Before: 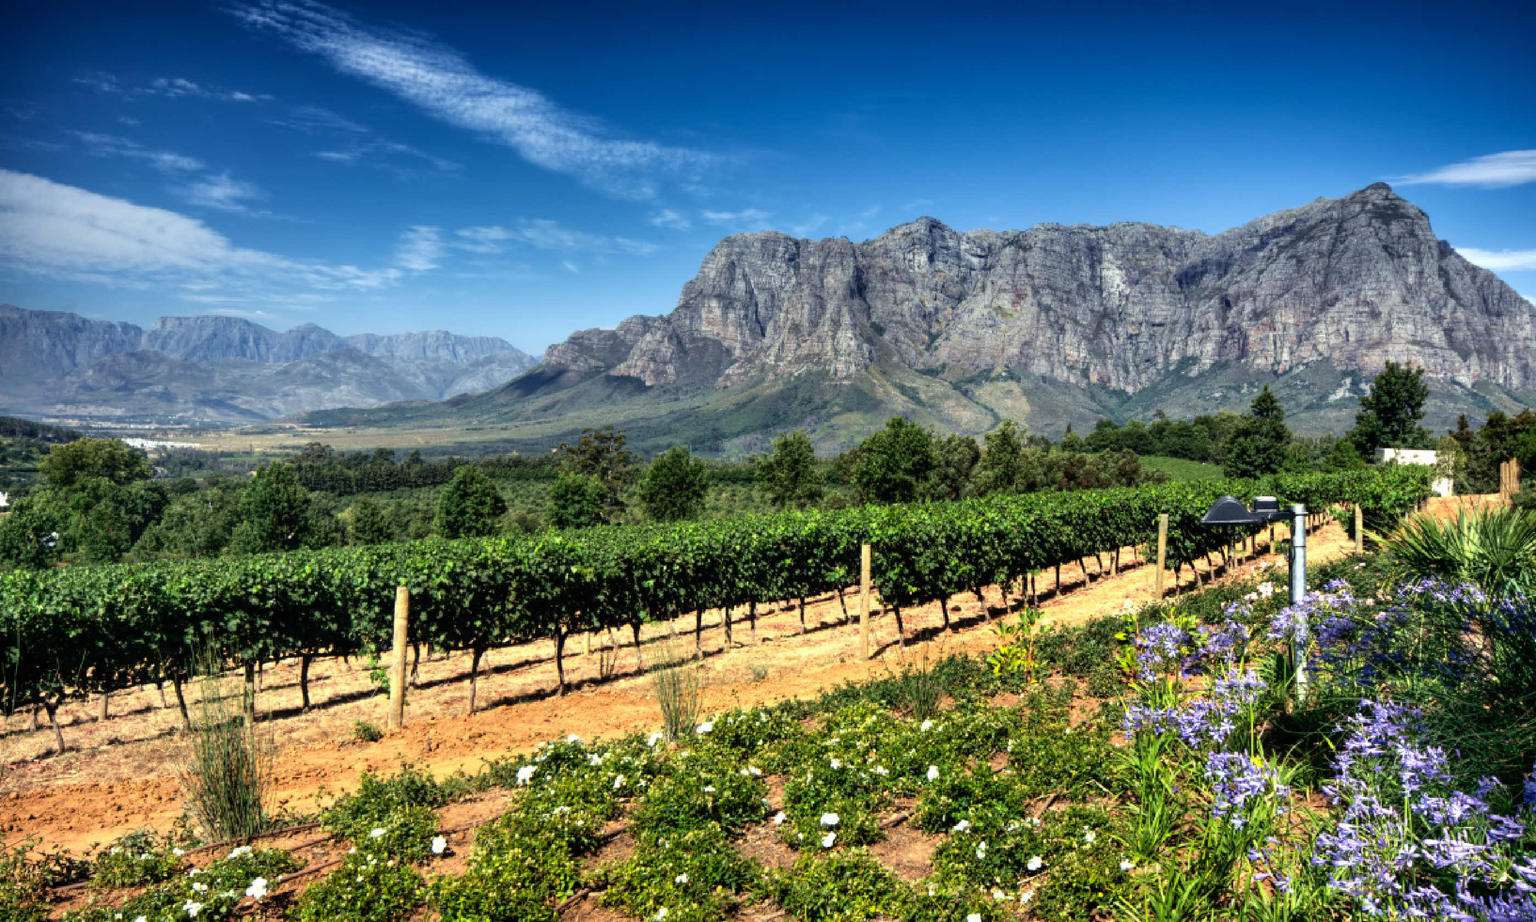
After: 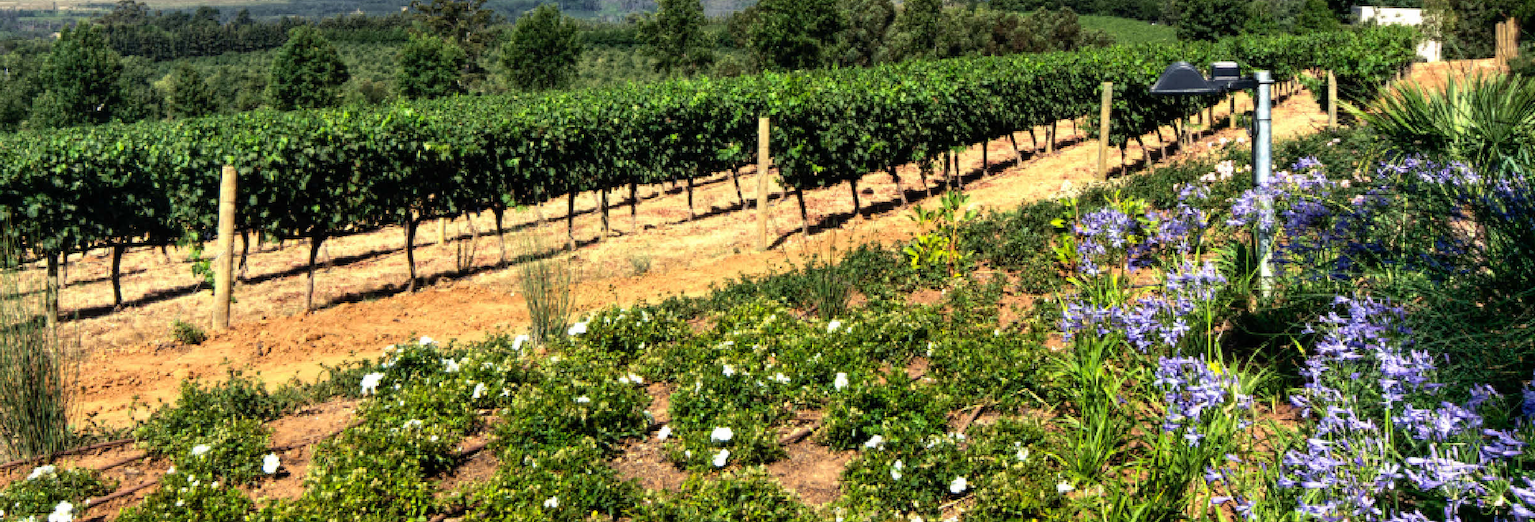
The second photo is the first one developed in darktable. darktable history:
crop and rotate: left 13.295%, top 48.053%, bottom 2.779%
